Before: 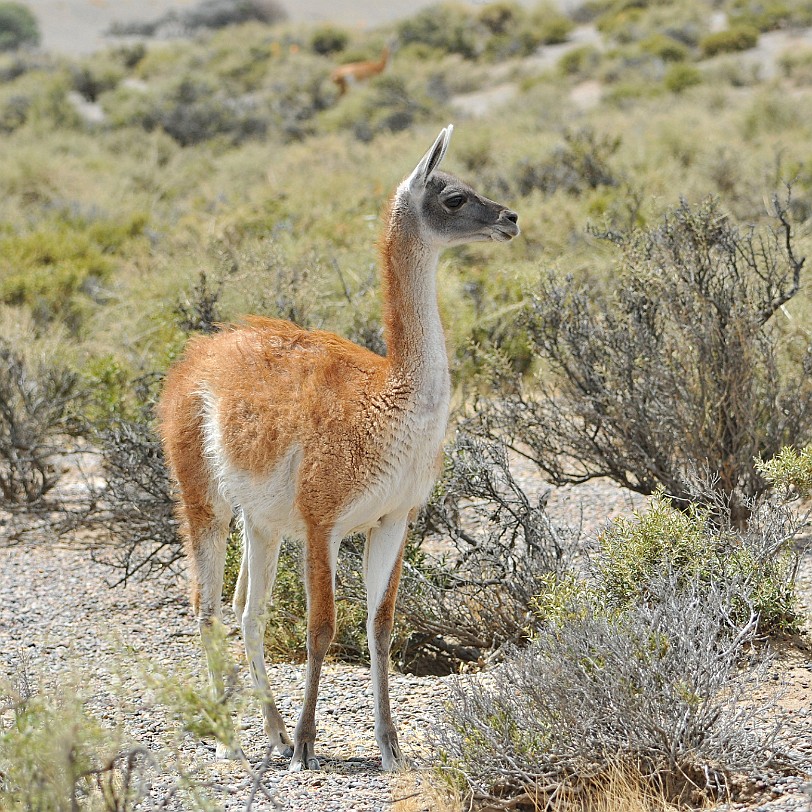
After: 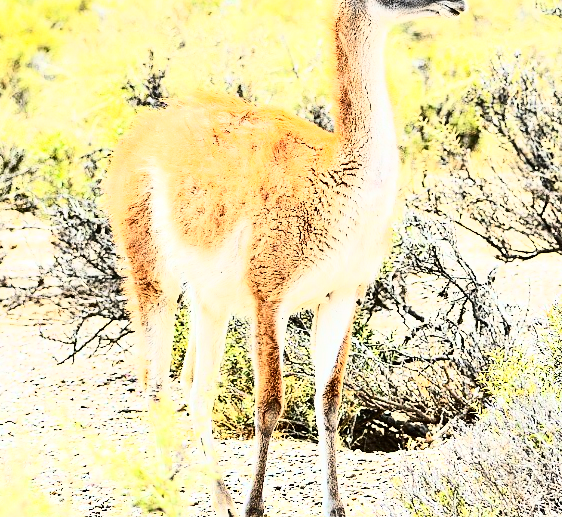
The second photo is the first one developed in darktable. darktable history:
rotate and perspective: automatic cropping off
contrast brightness saturation: contrast 0.4, brightness 0.05, saturation 0.25
crop: left 6.488%, top 27.668%, right 24.183%, bottom 8.656%
rgb curve: curves: ch0 [(0, 0) (0.21, 0.15) (0.24, 0.21) (0.5, 0.75) (0.75, 0.96) (0.89, 0.99) (1, 1)]; ch1 [(0, 0.02) (0.21, 0.13) (0.25, 0.2) (0.5, 0.67) (0.75, 0.9) (0.89, 0.97) (1, 1)]; ch2 [(0, 0.02) (0.21, 0.13) (0.25, 0.2) (0.5, 0.67) (0.75, 0.9) (0.89, 0.97) (1, 1)], compensate middle gray true
